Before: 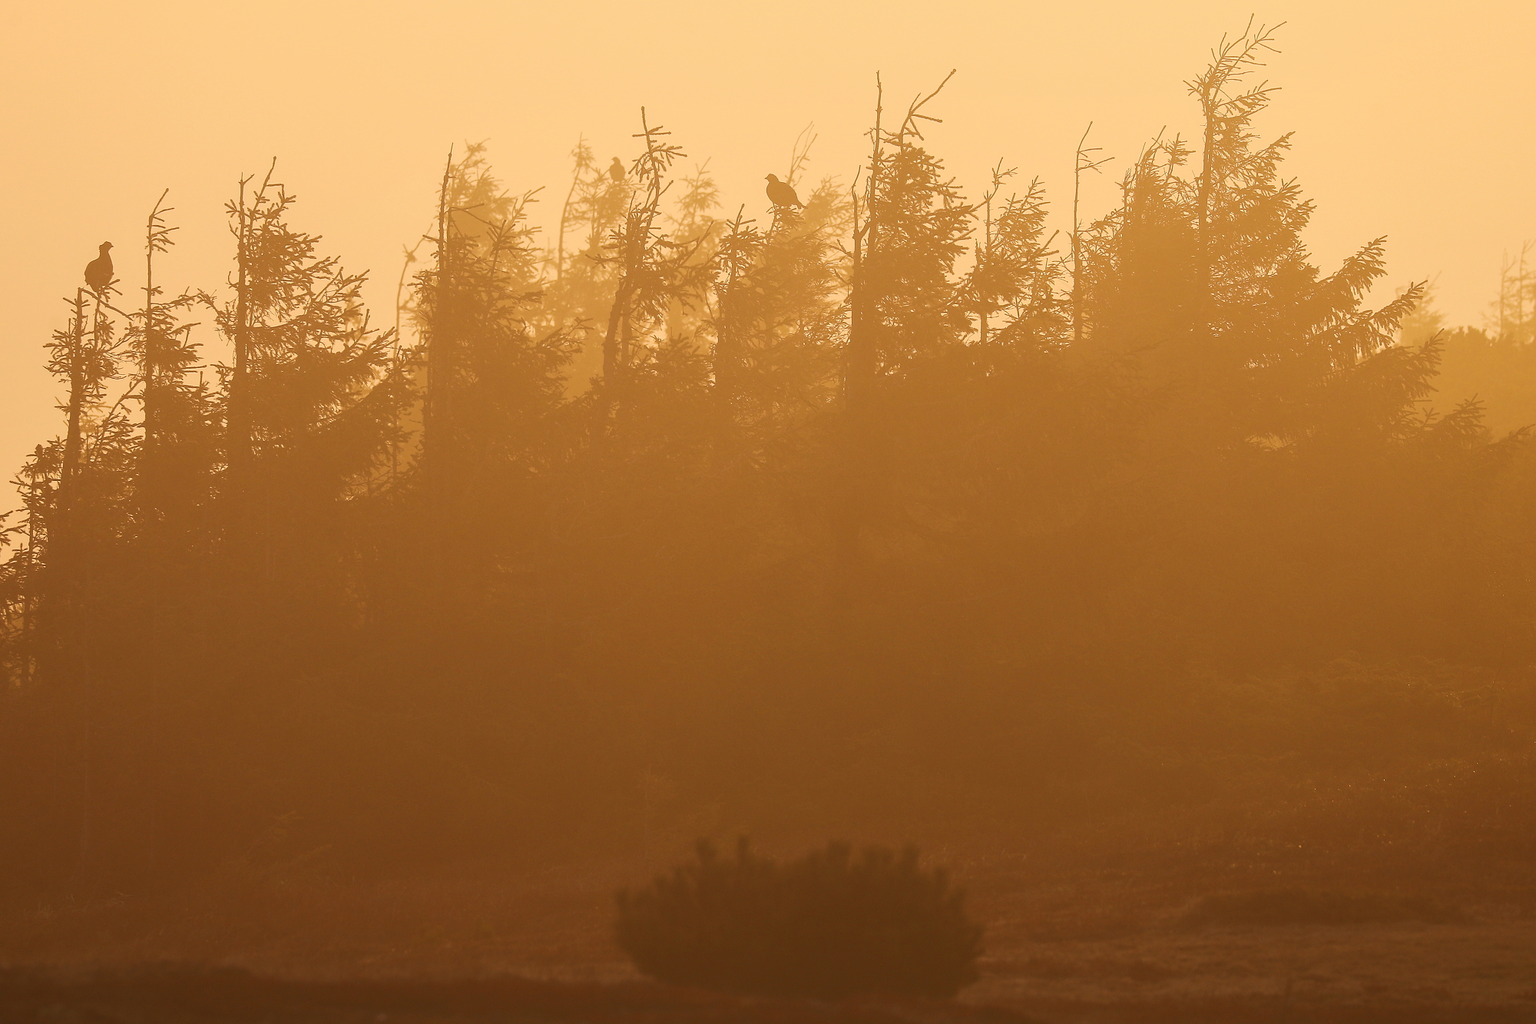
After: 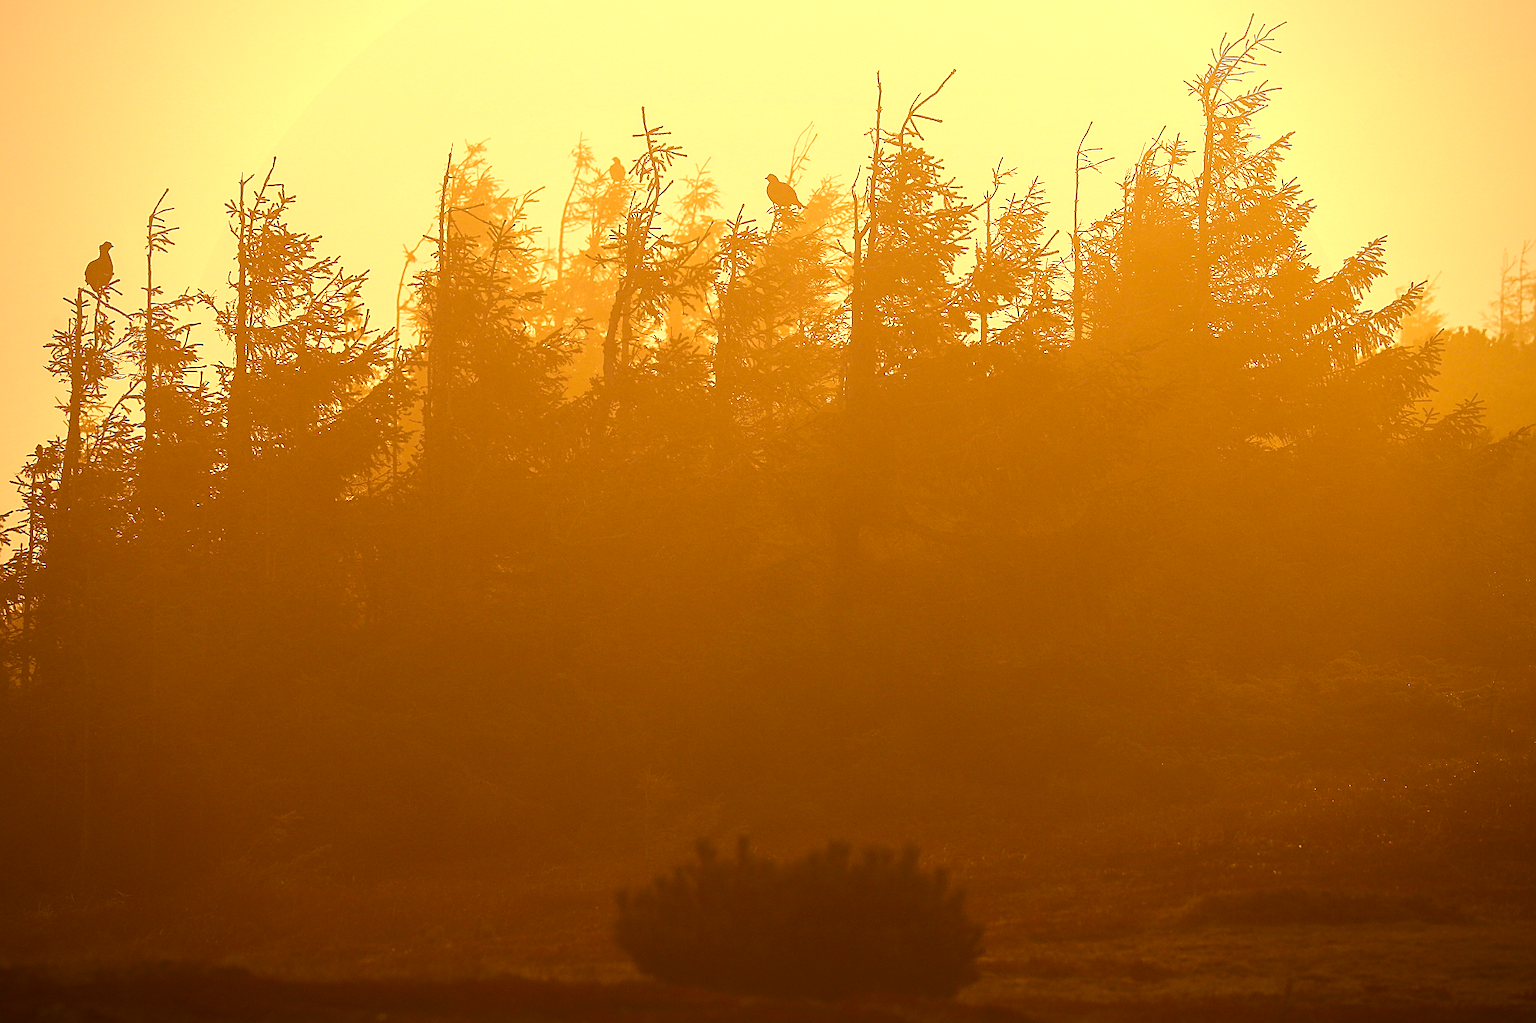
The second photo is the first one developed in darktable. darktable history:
exposure: exposure 0.178 EV, compensate exposure bias true, compensate highlight preservation false
sharpen: on, module defaults
vignetting: saturation 0, unbound false
color balance: lift [0.991, 1, 1, 1], gamma [0.996, 1, 1, 1], input saturation 98.52%, contrast 20.34%, output saturation 103.72%
